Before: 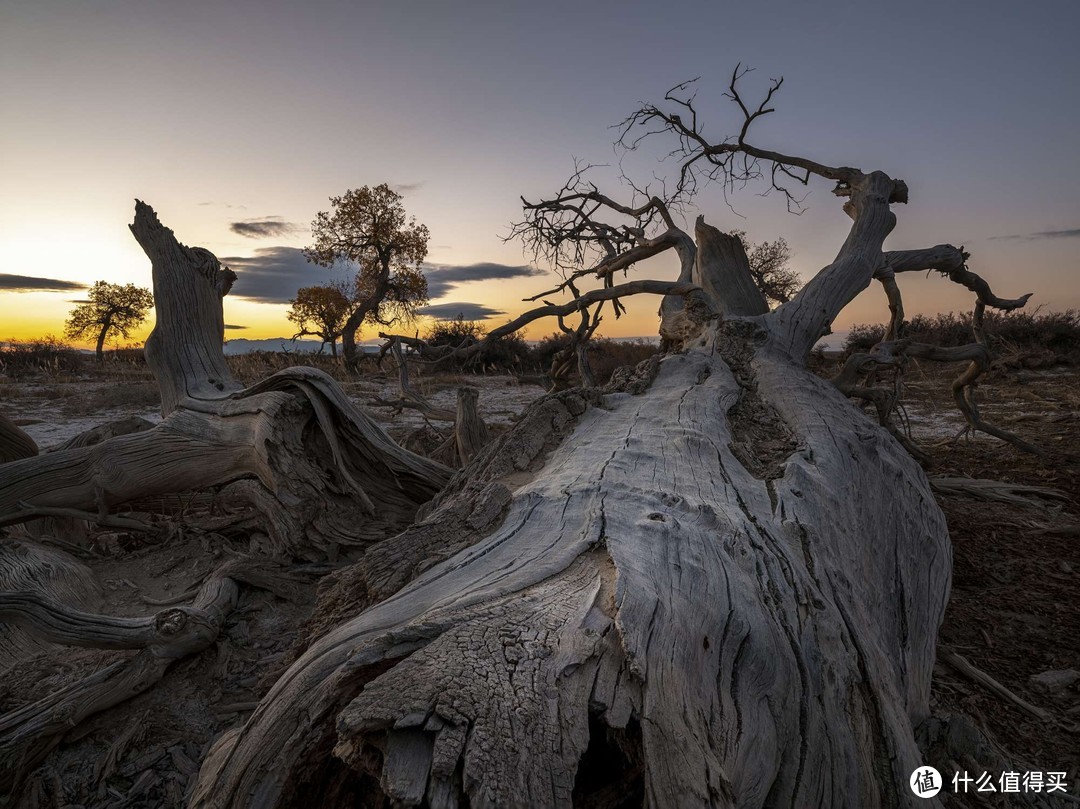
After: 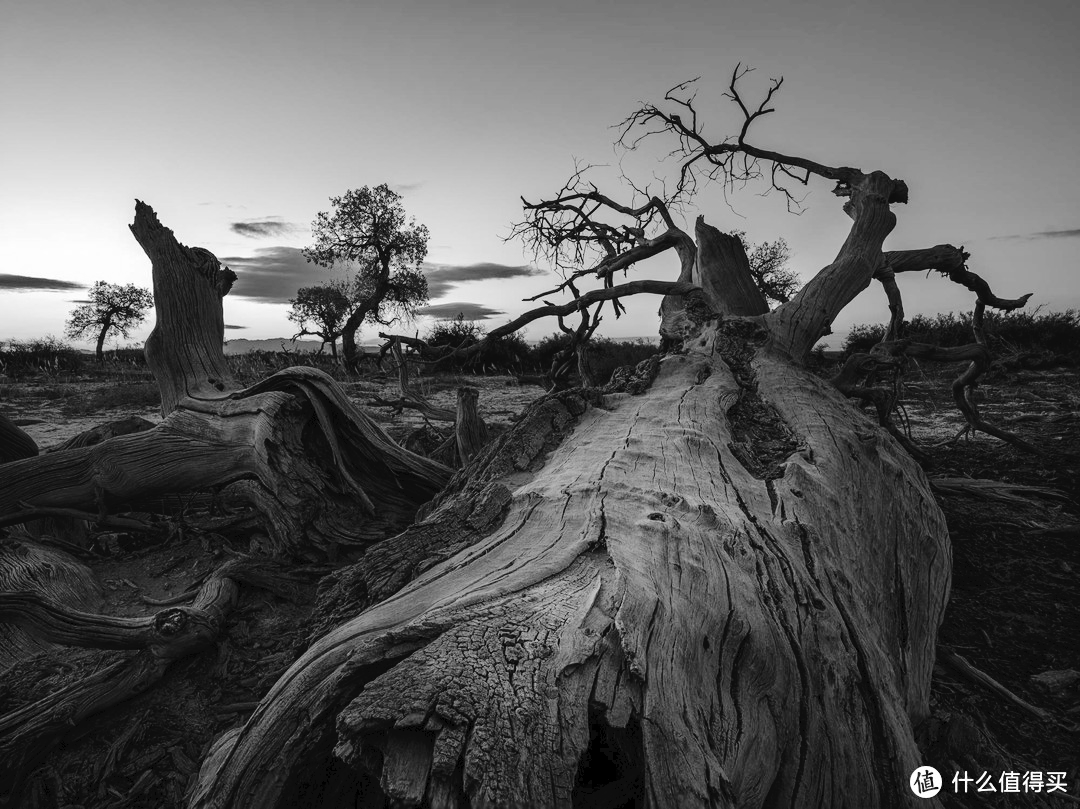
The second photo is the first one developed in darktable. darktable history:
tone curve: curves: ch0 [(0, 0) (0.003, 0.036) (0.011, 0.039) (0.025, 0.039) (0.044, 0.043) (0.069, 0.05) (0.1, 0.072) (0.136, 0.102) (0.177, 0.144) (0.224, 0.204) (0.277, 0.288) (0.335, 0.384) (0.399, 0.477) (0.468, 0.575) (0.543, 0.652) (0.623, 0.724) (0.709, 0.785) (0.801, 0.851) (0.898, 0.915) (1, 1)], preserve colors none
color contrast: green-magenta contrast 0, blue-yellow contrast 0
